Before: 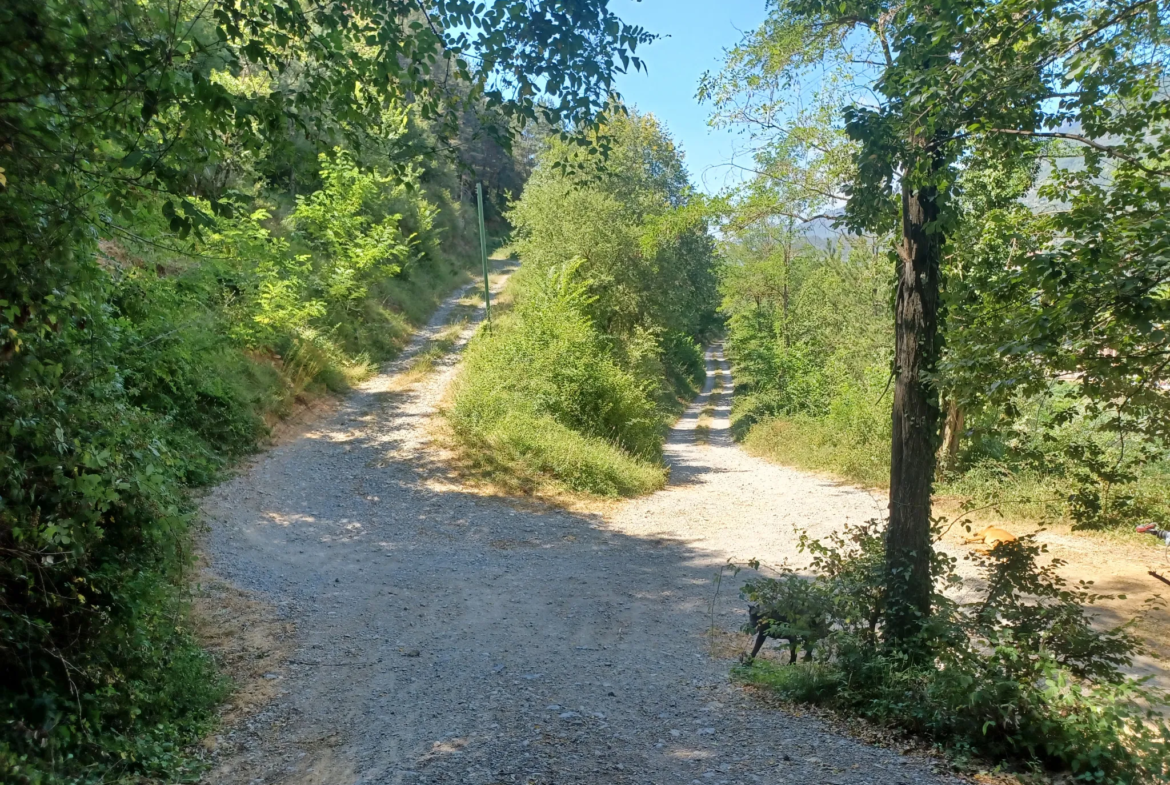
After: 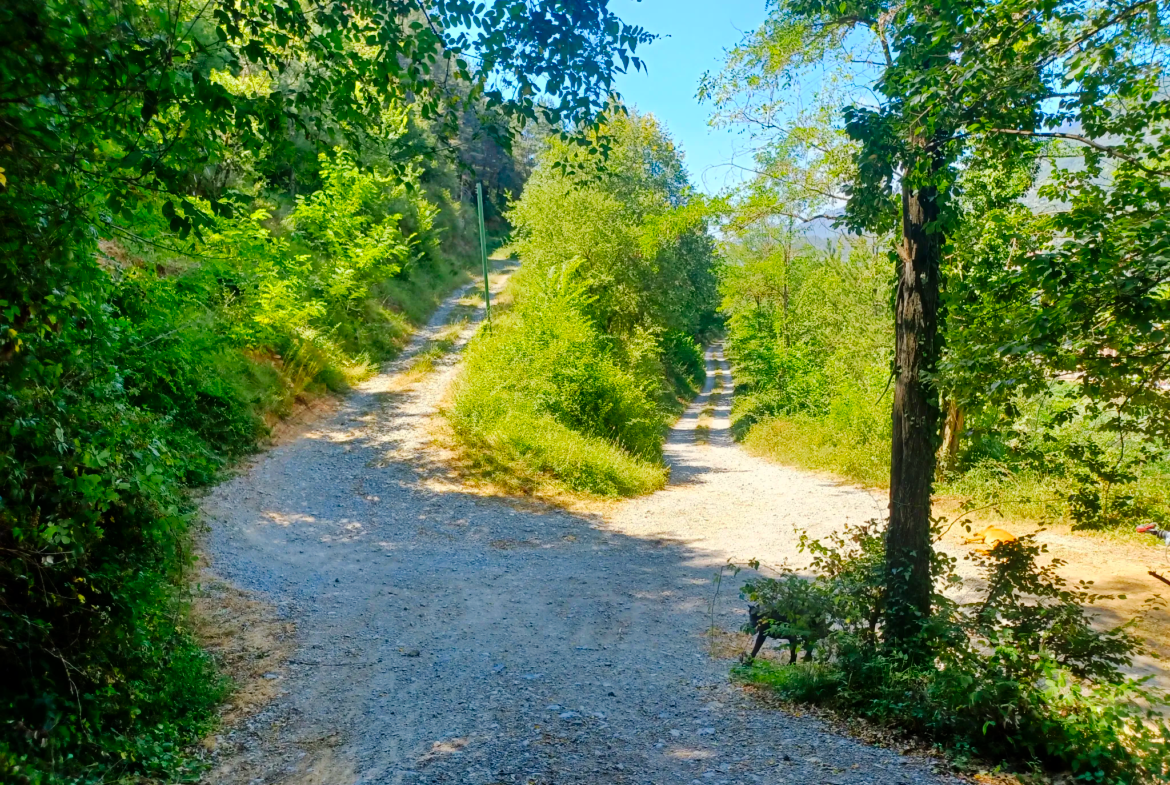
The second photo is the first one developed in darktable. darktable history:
tone curve: curves: ch0 [(0.003, 0) (0.066, 0.031) (0.163, 0.112) (0.264, 0.238) (0.395, 0.408) (0.517, 0.56) (0.684, 0.734) (0.791, 0.814) (1, 1)]; ch1 [(0, 0) (0.164, 0.115) (0.337, 0.332) (0.39, 0.398) (0.464, 0.461) (0.501, 0.5) (0.507, 0.5) (0.534, 0.532) (0.577, 0.59) (0.652, 0.681) (0.733, 0.749) (0.811, 0.796) (1, 1)]; ch2 [(0, 0) (0.337, 0.382) (0.464, 0.476) (0.501, 0.5) (0.527, 0.54) (0.551, 0.565) (0.6, 0.59) (0.687, 0.675) (1, 1)], preserve colors none
contrast brightness saturation: saturation 0.505
